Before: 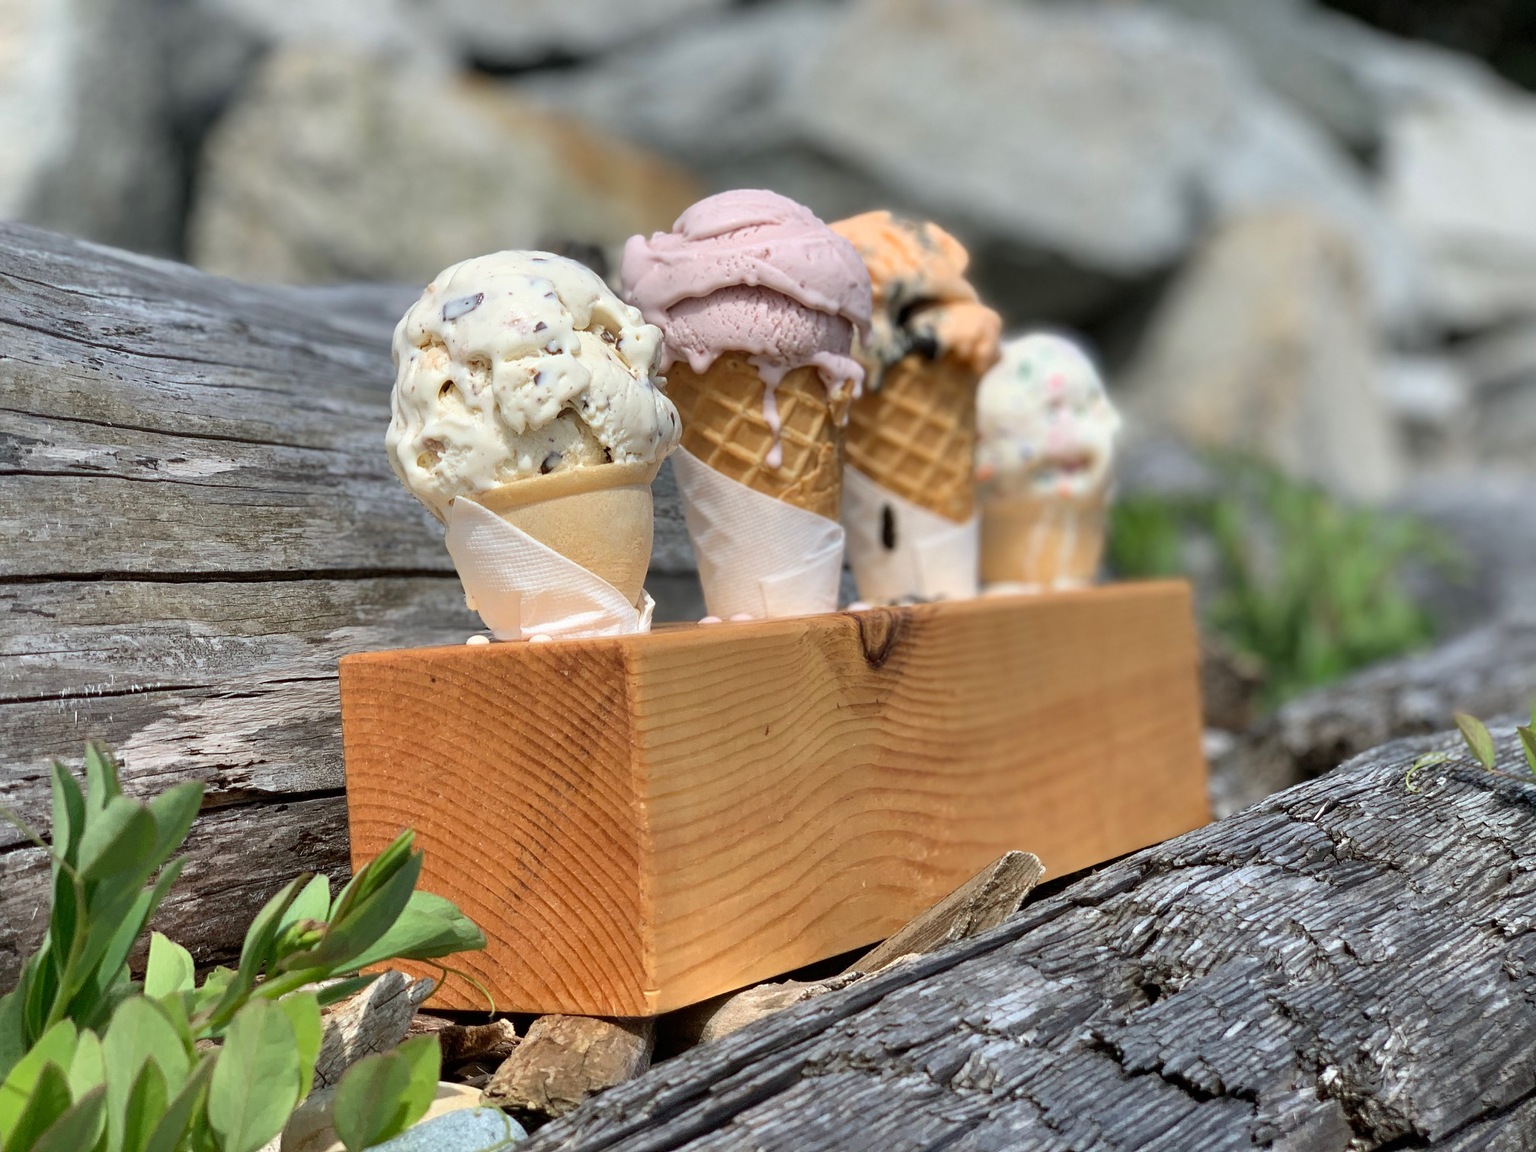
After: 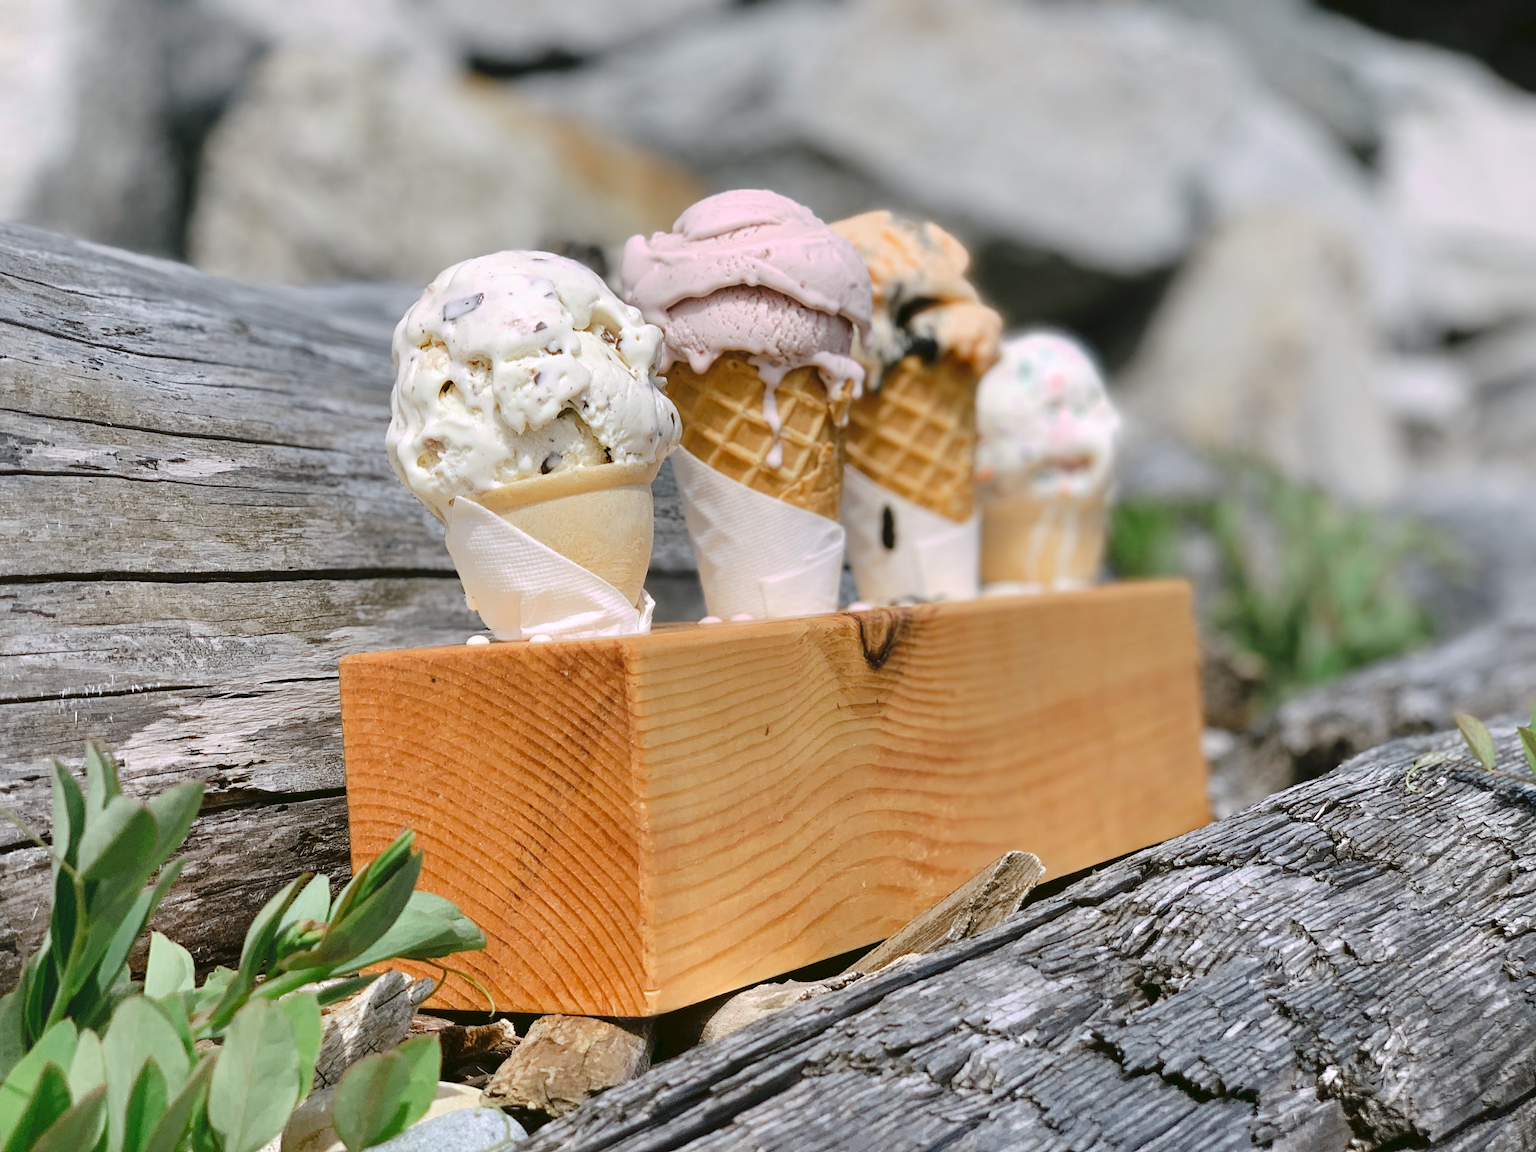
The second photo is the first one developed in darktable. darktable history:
tone curve: curves: ch0 [(0, 0) (0.003, 0.047) (0.011, 0.051) (0.025, 0.061) (0.044, 0.075) (0.069, 0.09) (0.1, 0.102) (0.136, 0.125) (0.177, 0.173) (0.224, 0.226) (0.277, 0.303) (0.335, 0.388) (0.399, 0.469) (0.468, 0.545) (0.543, 0.623) (0.623, 0.695) (0.709, 0.766) (0.801, 0.832) (0.898, 0.905) (1, 1)], preserve colors none
color look up table: target L [97.57, 98.74, 91.91, 89, 87.65, 79.99, 66.68, 69.67, 68.23, 57.92, 53.18, 45.27, 42.36, 28.51, 3.944, 201.72, 82.47, 70.03, 64.77, 60.36, 51.85, 41.59, 38.04, 37.48, 30.71, 29.9, 26.74, 95.21, 80.14, 83.81, 73.01, 71.31, 61.79, 55.94, 72.01, 53.09, 55.55, 52.65, 55.68, 42.92, 35.64, 24.07, 3.978, 5.883, 79.76, 67.04, 61.98, 44.14, 35.8], target a [-36.17, -23.17, -16.97, -33.4, -29.03, -13.13, -43.82, -12.95, -2.101, -48.32, -25.14, -32.01, -35.35, -15.84, -7.765, 0, 4.293, 35.9, 47.23, 25.77, 63.57, 28.48, 53.01, 36.74, 5.315, 0.232, 28.9, 18.69, 10.17, 26.79, 29.77, 19.5, 63.12, 19.15, 45.58, 60.02, 23.49, 58.14, 17.42, 13.04, 35.9, 27.96, 9.901, 15.81, -27.47, -5.434, -10.26, -18.45, -2.646], target b [52.23, -4.055, 20.51, 34.37, 6.193, 66.56, 20.04, 3.013, 34.23, 29.92, 5.632, 24.25, 19.81, 4.936, 5.747, -0.001, 7.203, 27.04, 67.26, 47.43, 26.61, 31.24, 42.78, 9.389, 4.245, 32.95, 36.98, -11.15, -11.85, -17.14, 0.105, -36.53, -23.32, 2.193, -33.74, -3.673, -19.74, -27.92, -60.92, -58.47, -60.23, -22.61, 3.913, -29.8, -10.87, -28.58, -44.81, -16.42, -37.55], num patches 49
